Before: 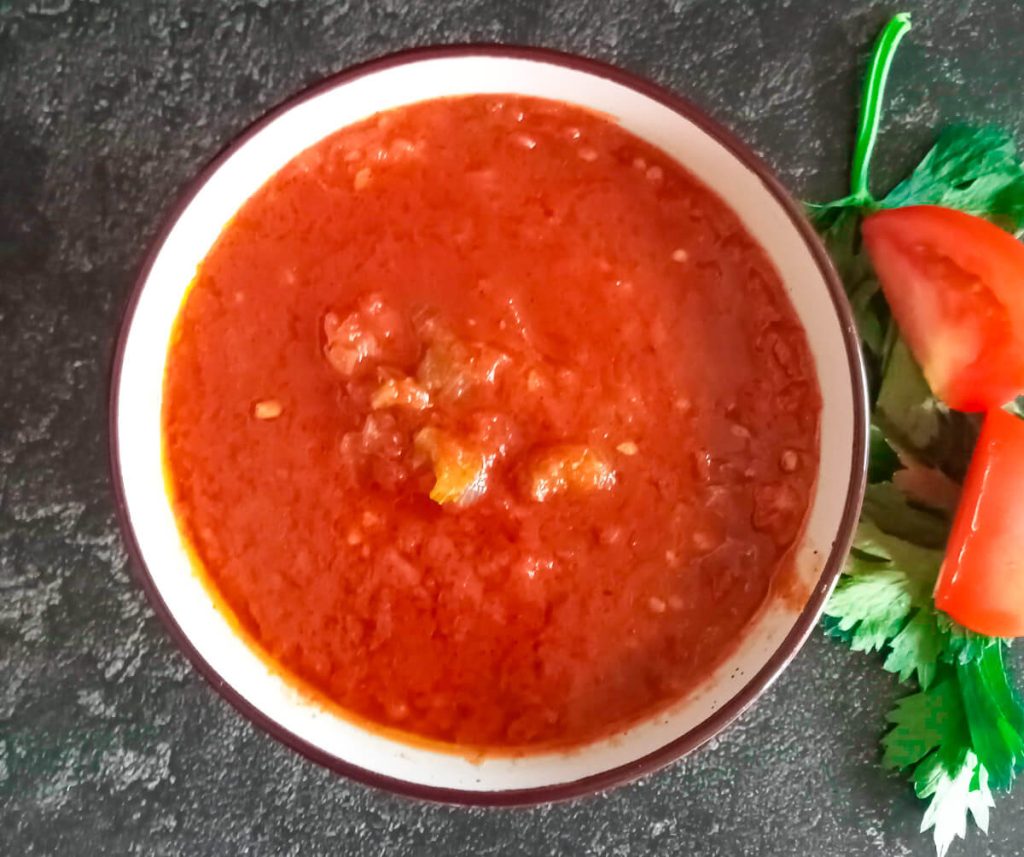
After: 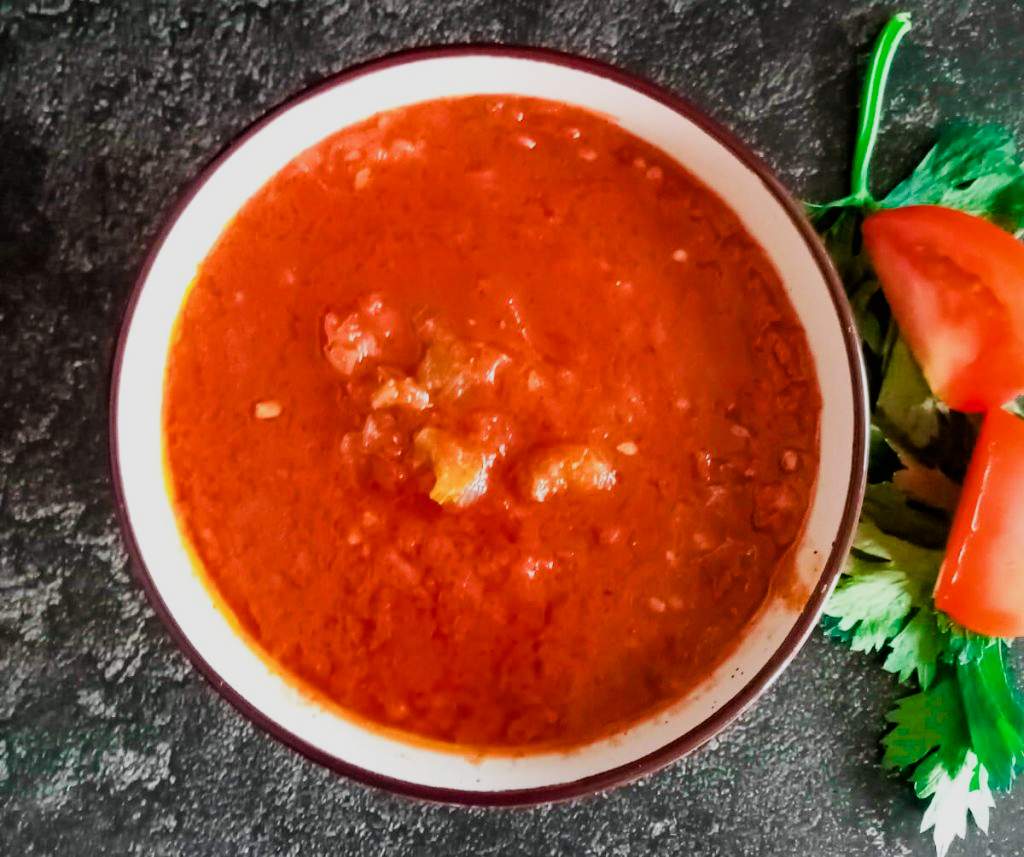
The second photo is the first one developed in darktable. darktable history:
filmic rgb: black relative exposure -5.02 EV, white relative exposure 3.96 EV, hardness 2.9, contrast 1.298, highlights saturation mix -29.7%
color balance rgb: perceptual saturation grading › global saturation 20%, perceptual saturation grading › highlights -24.805%, perceptual saturation grading › shadows 24.899%, global vibrance 9.327%
